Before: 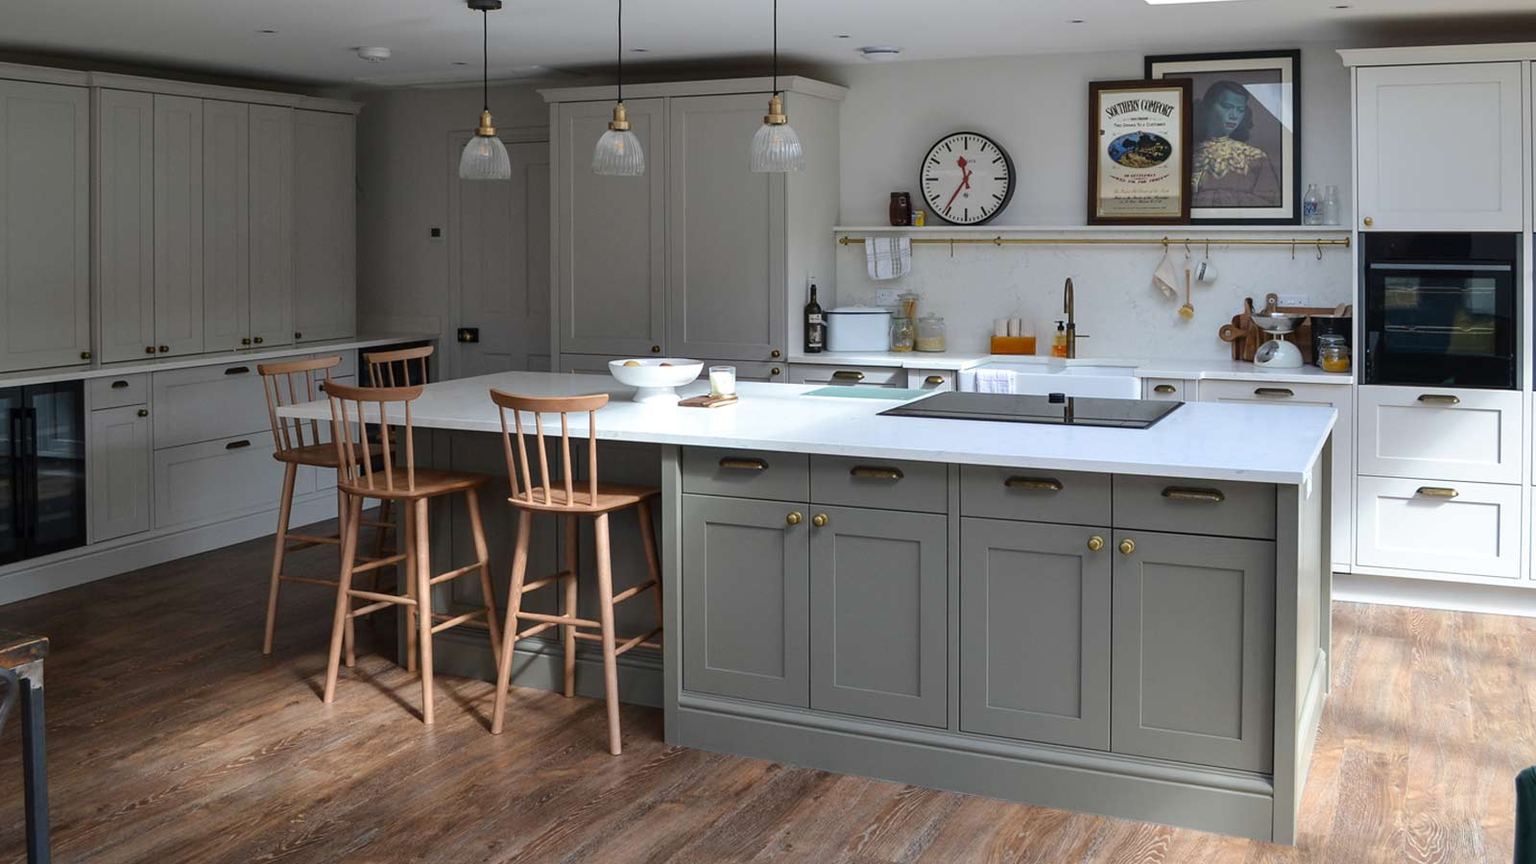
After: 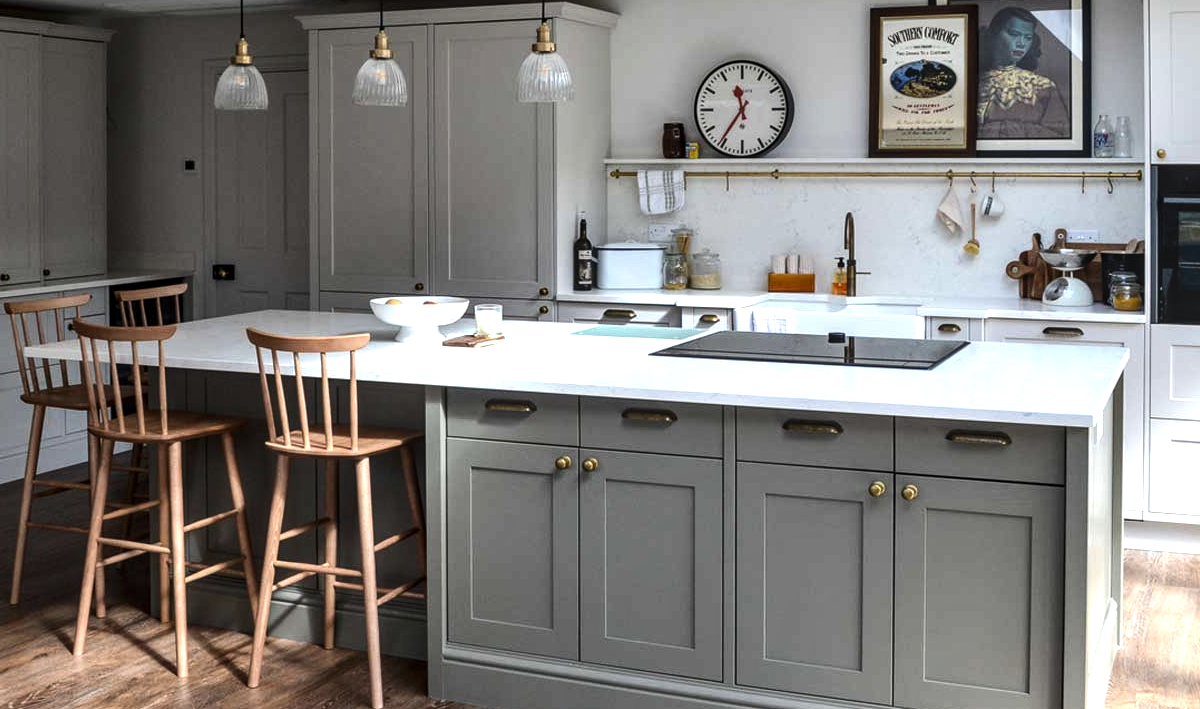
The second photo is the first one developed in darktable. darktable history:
local contrast: on, module defaults
tone equalizer: -8 EV -0.782 EV, -7 EV -0.684 EV, -6 EV -0.611 EV, -5 EV -0.398 EV, -3 EV 0.378 EV, -2 EV 0.6 EV, -1 EV 0.687 EV, +0 EV 0.75 EV, edges refinement/feathering 500, mask exposure compensation -1.57 EV, preserve details no
crop: left 16.557%, top 8.562%, right 8.41%, bottom 12.628%
